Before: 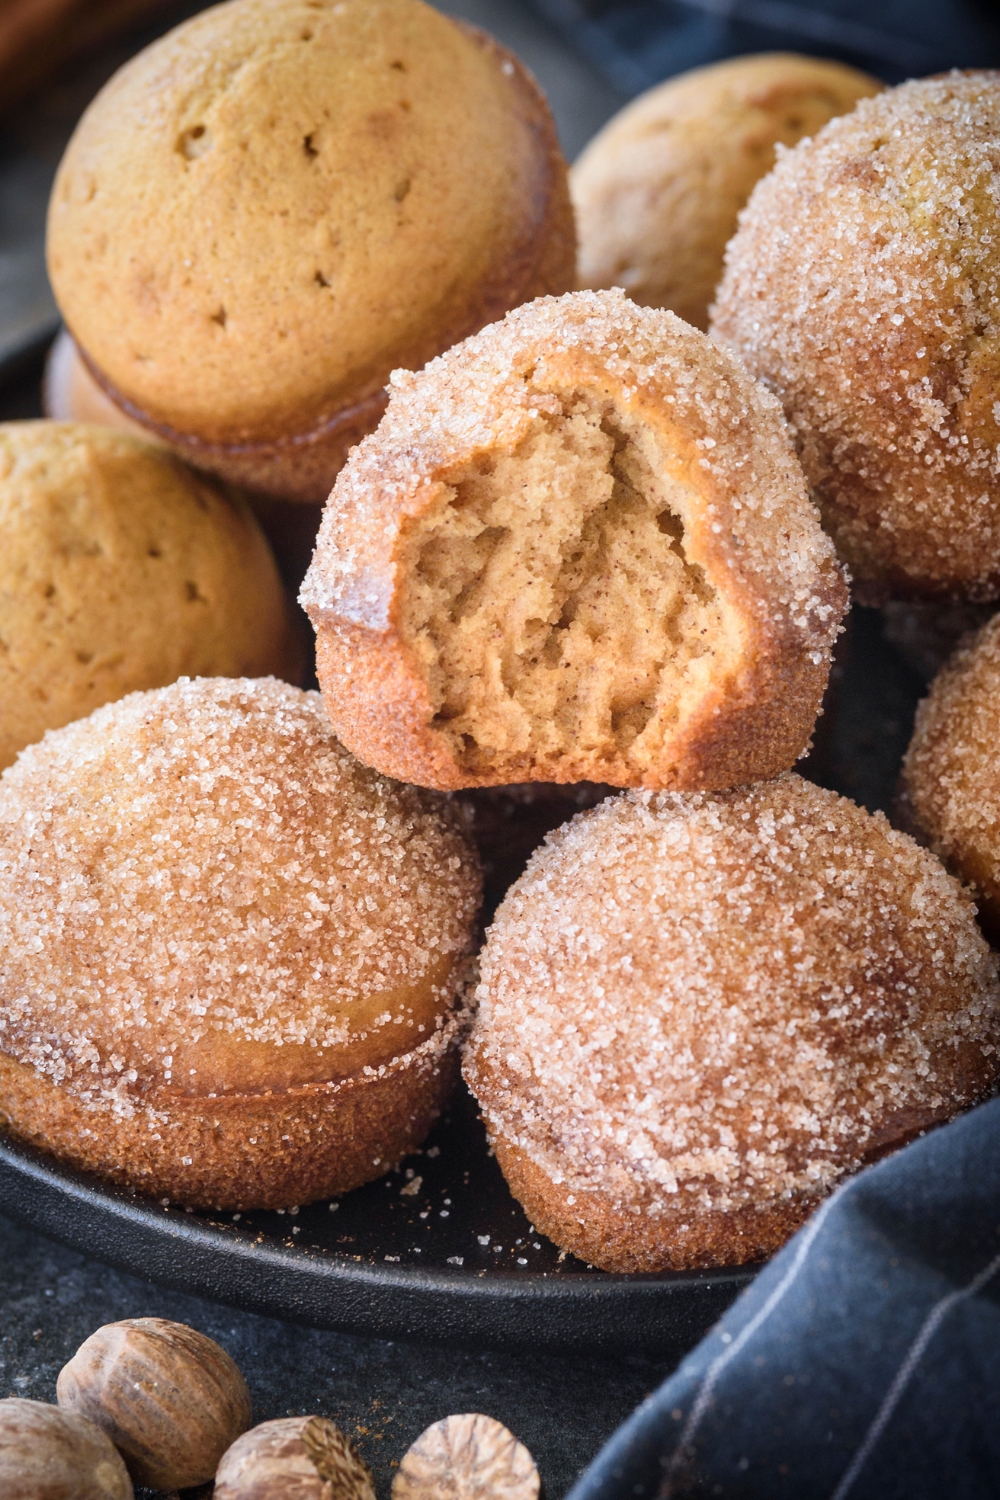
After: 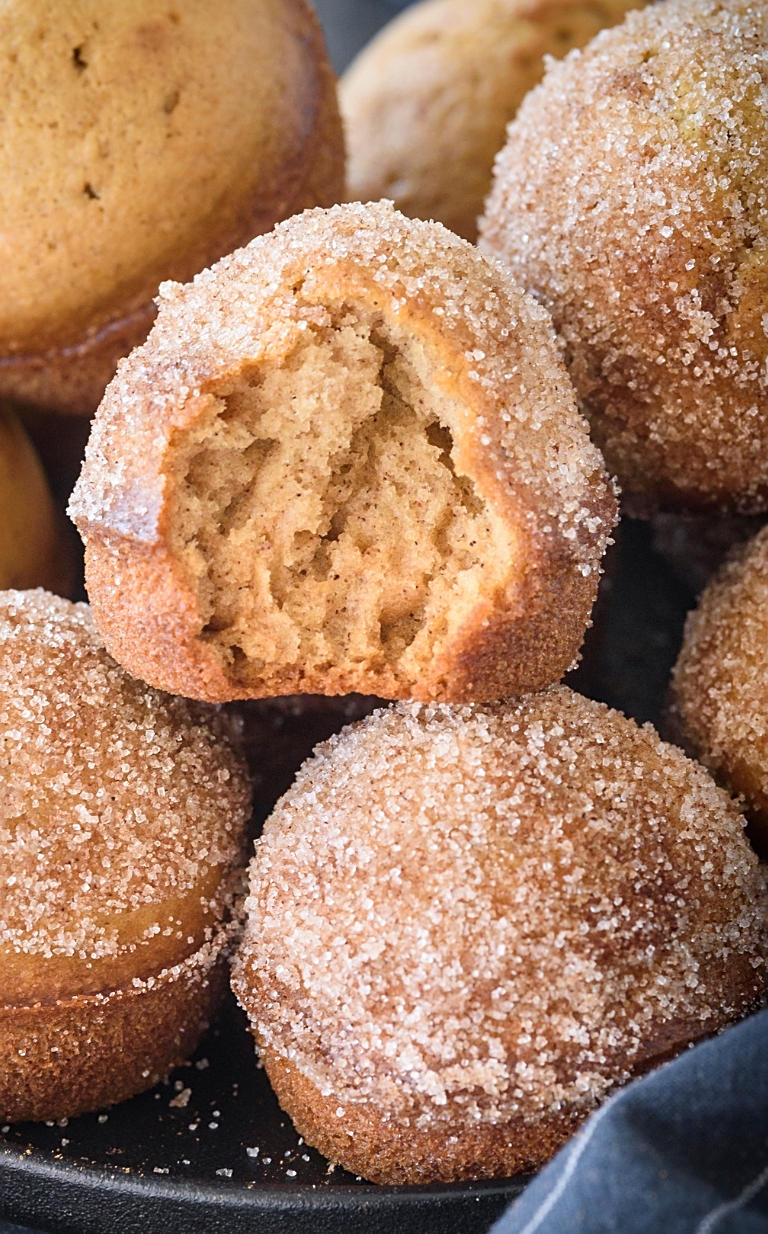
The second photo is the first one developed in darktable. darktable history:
crop: left 23.158%, top 5.874%, bottom 11.839%
sharpen: on, module defaults
